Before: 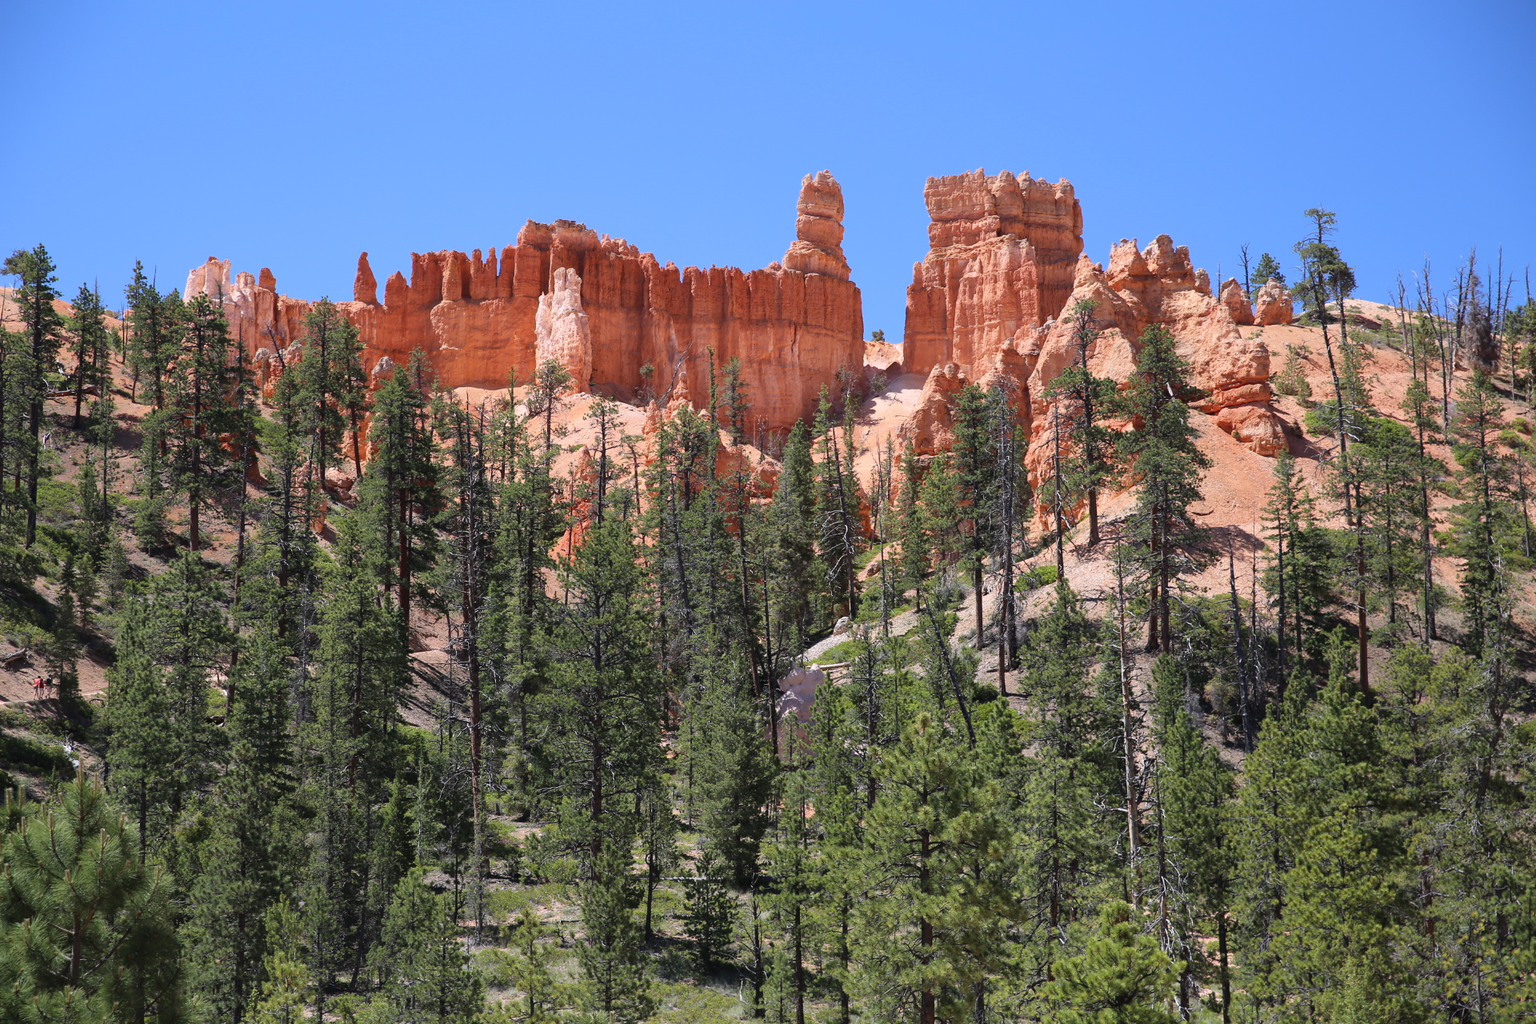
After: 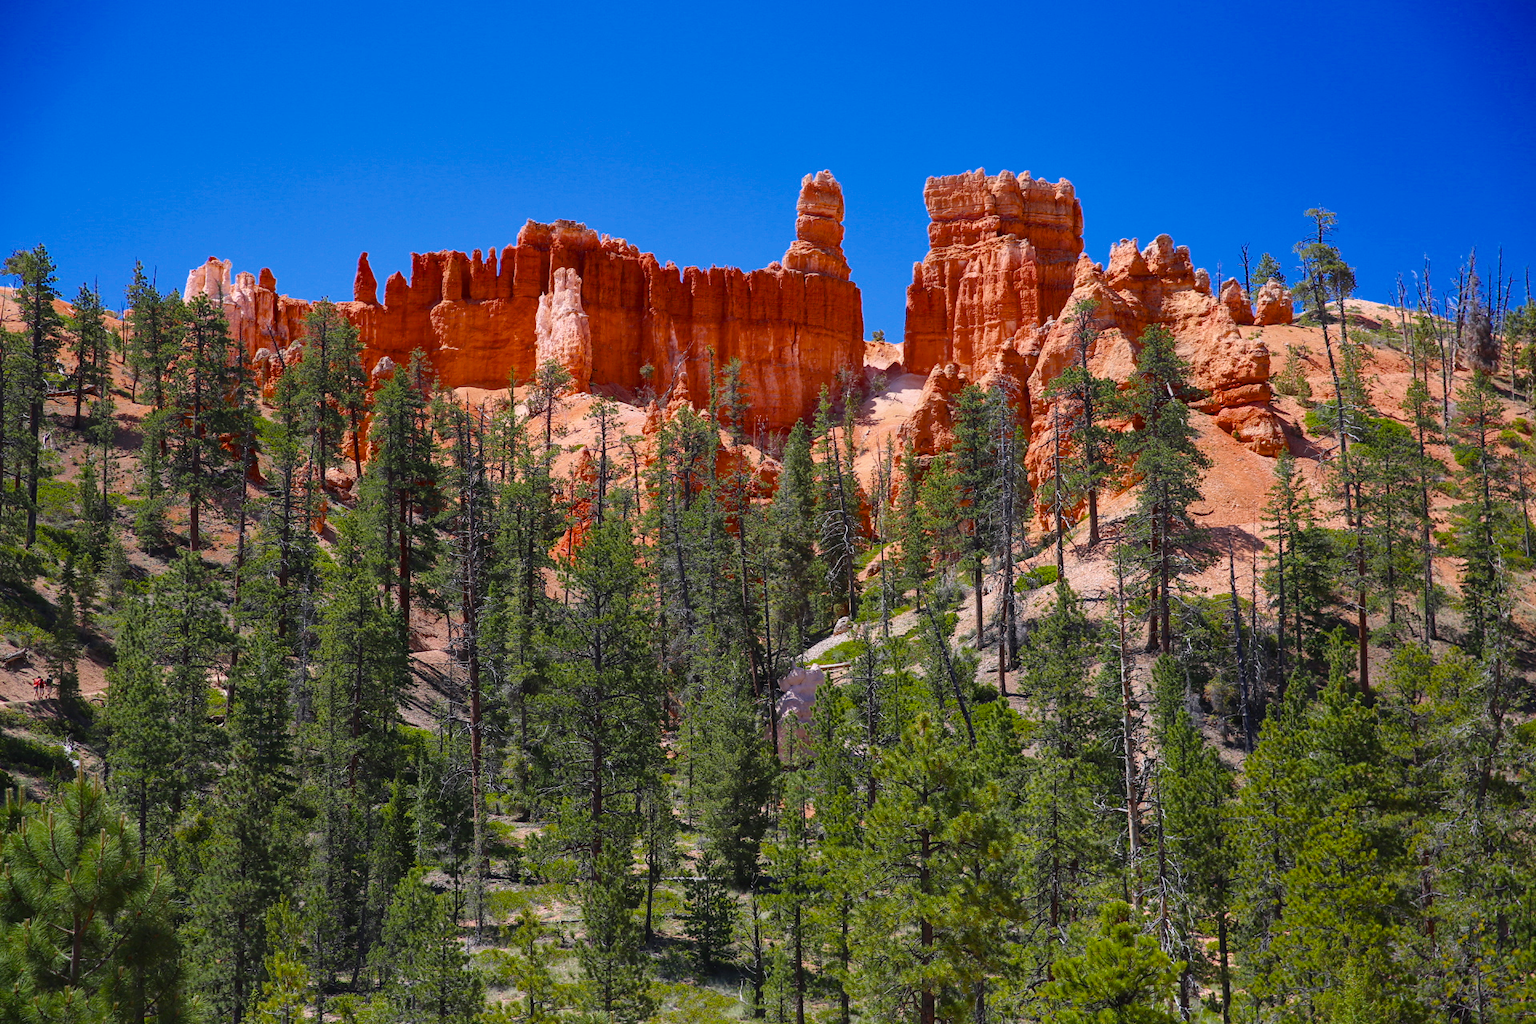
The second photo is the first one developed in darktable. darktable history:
tone equalizer: -8 EV 0.09 EV
color balance rgb: power › hue 210.73°, perceptual saturation grading › global saturation 29.723%, global vibrance 10.42%, saturation formula JzAzBz (2021)
local contrast: detail 109%
